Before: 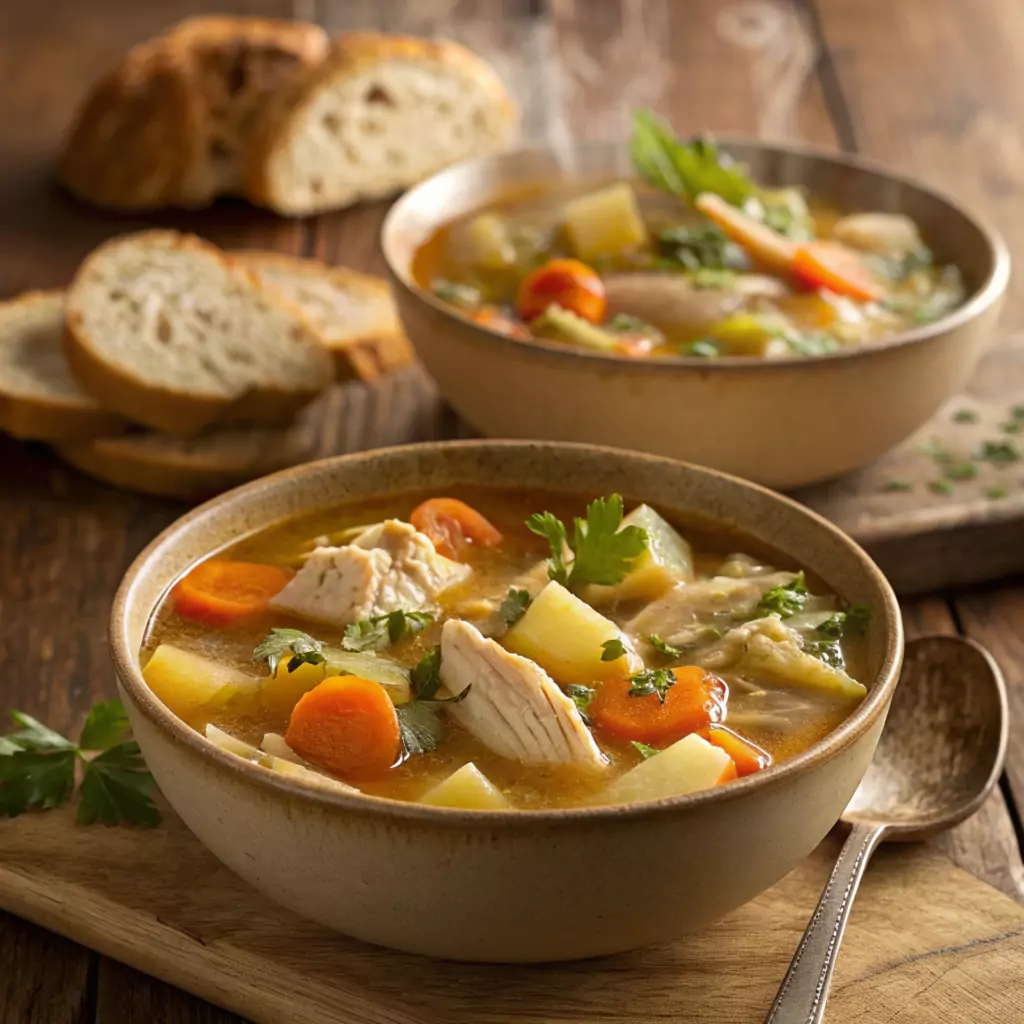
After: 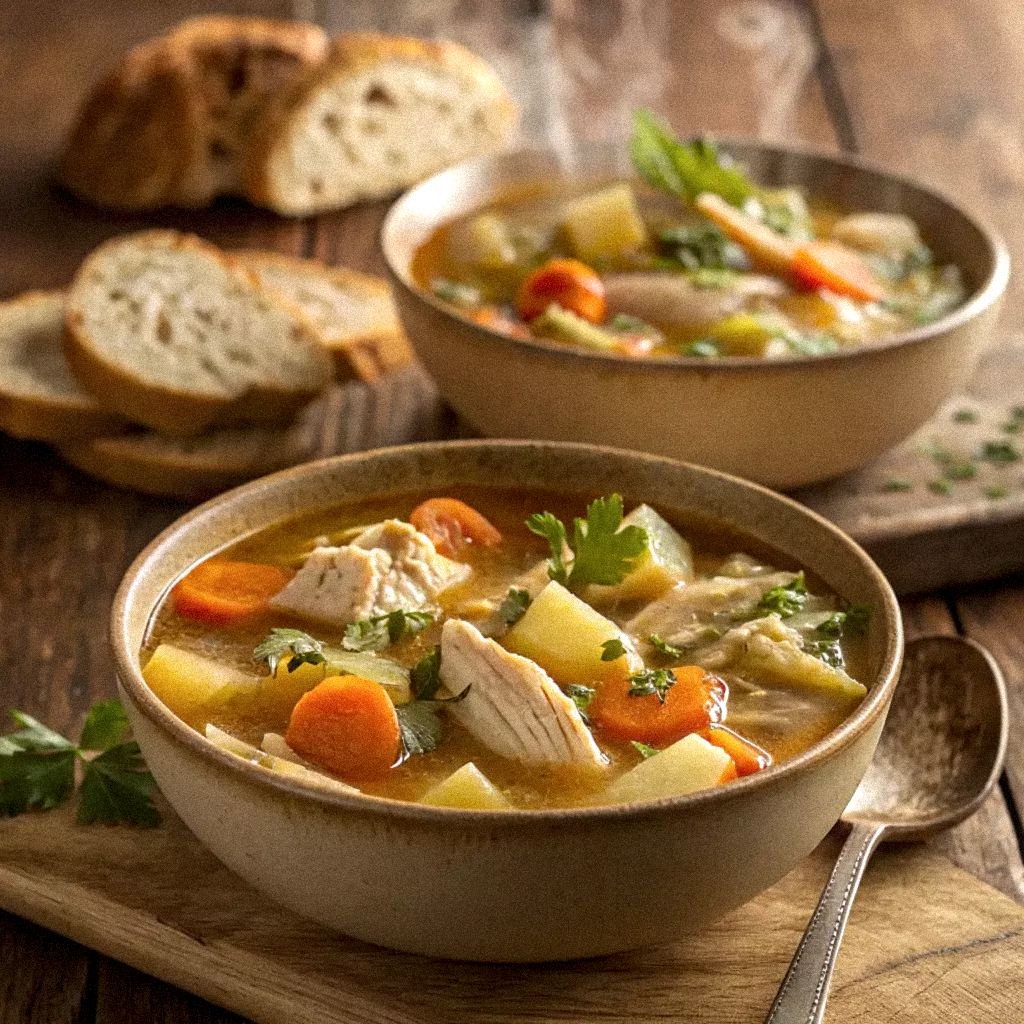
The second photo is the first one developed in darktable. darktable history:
grain: coarseness 9.38 ISO, strength 34.99%, mid-tones bias 0%
local contrast: detail 130%
